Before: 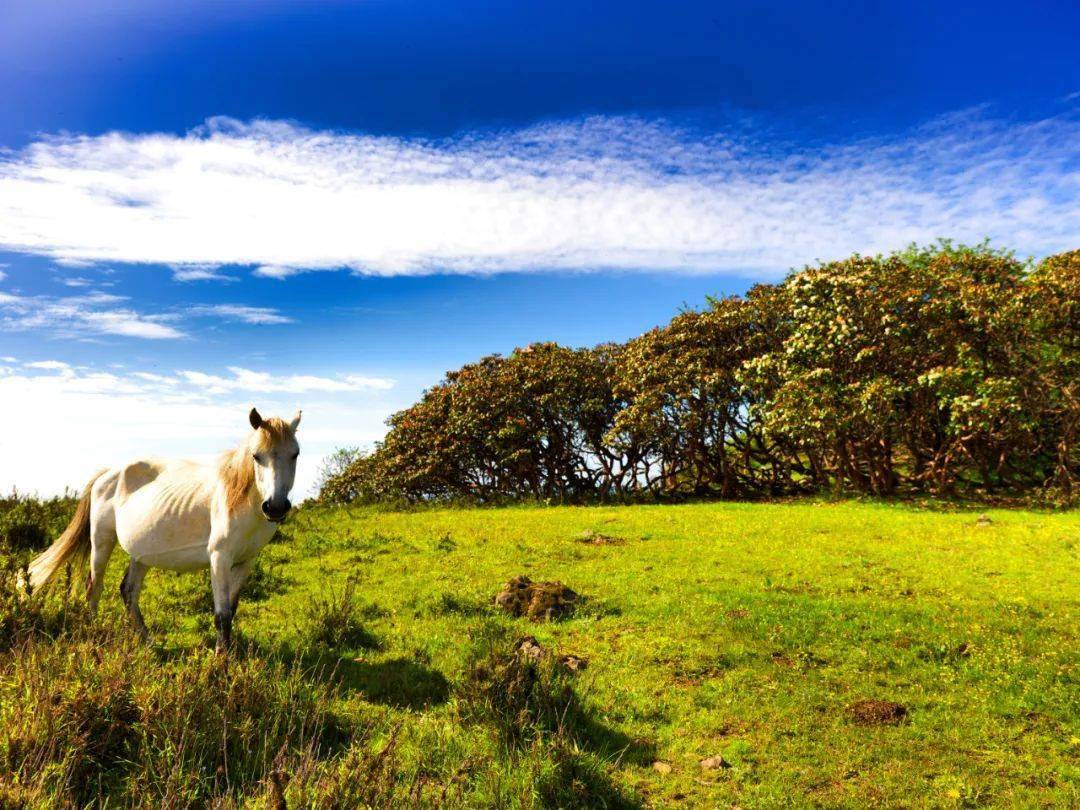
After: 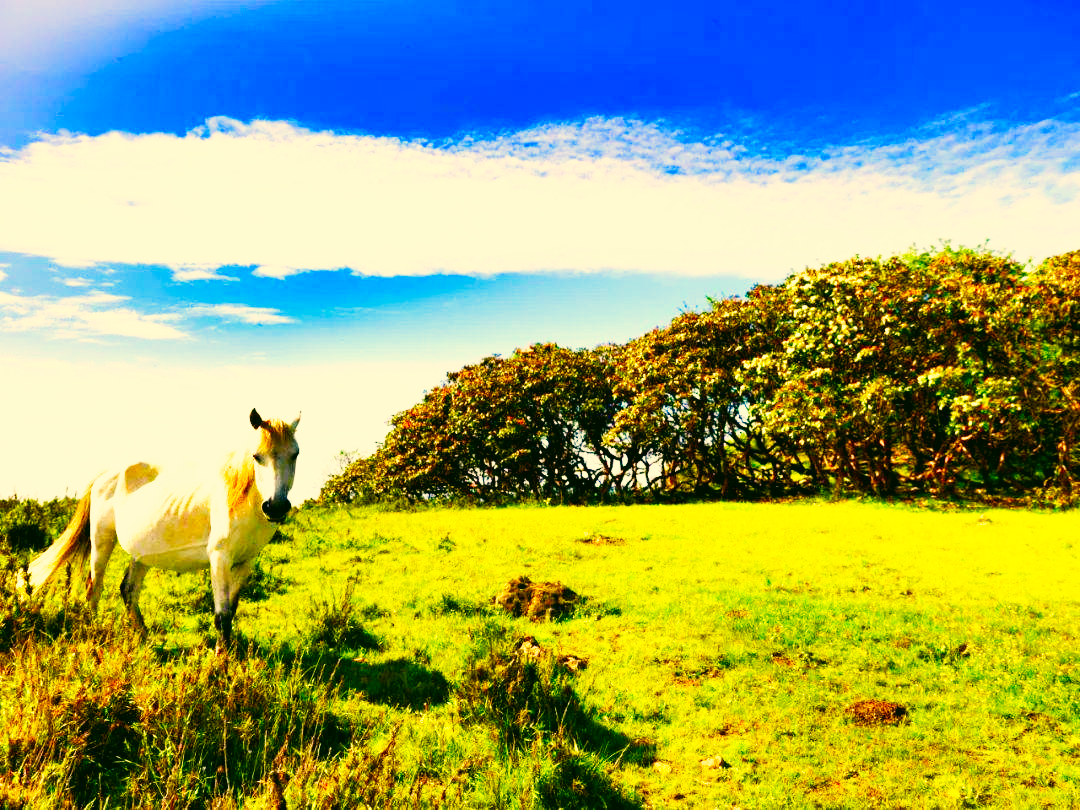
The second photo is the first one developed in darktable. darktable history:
base curve: curves: ch0 [(0, 0) (0.007, 0.004) (0.027, 0.03) (0.046, 0.07) (0.207, 0.54) (0.442, 0.872) (0.673, 0.972) (1, 1)], preserve colors none
color correction: highlights a* 5.3, highlights b* 24.26, shadows a* -15.58, shadows b* 4.02
contrast brightness saturation: brightness -0.02, saturation 0.35
